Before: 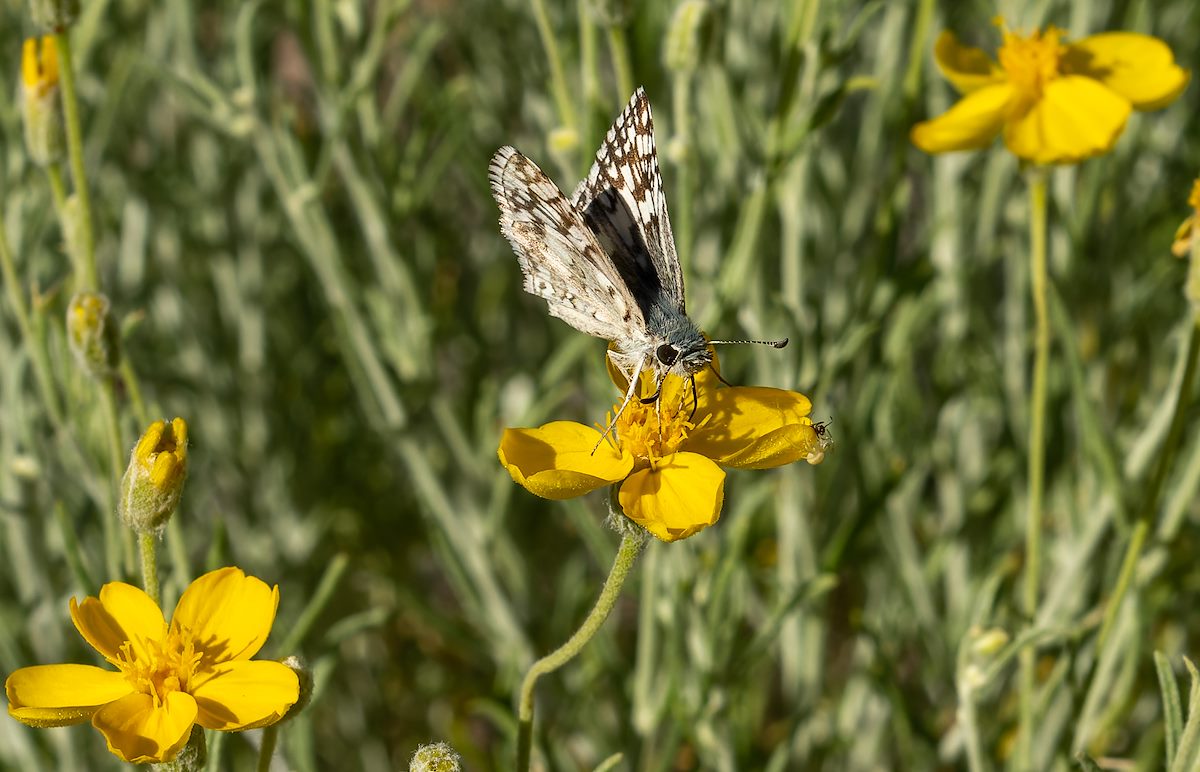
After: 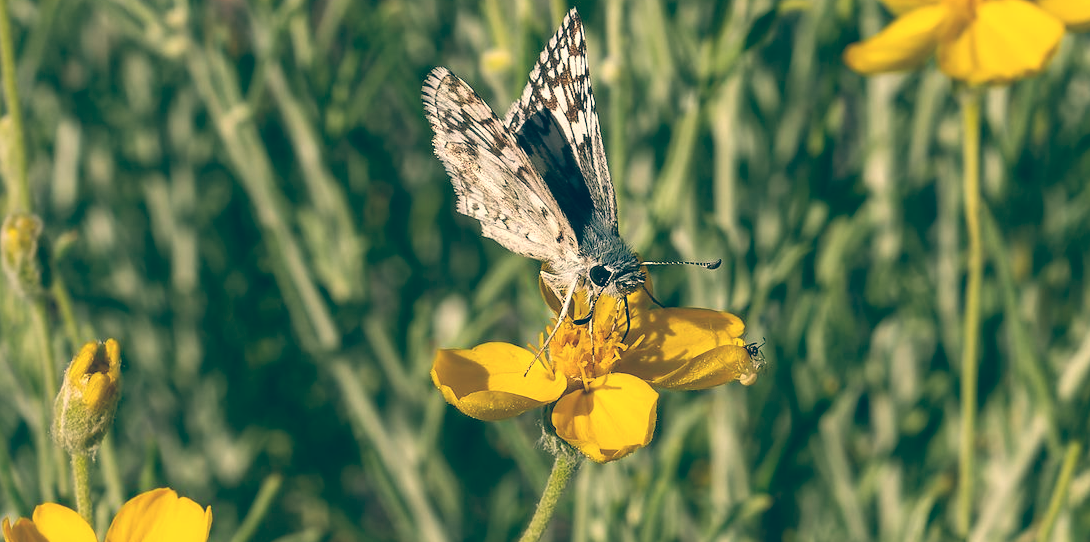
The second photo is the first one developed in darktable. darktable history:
crop: left 5.596%, top 10.314%, right 3.534%, bottom 19.395%
color balance: lift [1.006, 0.985, 1.002, 1.015], gamma [1, 0.953, 1.008, 1.047], gain [1.076, 1.13, 1.004, 0.87]
